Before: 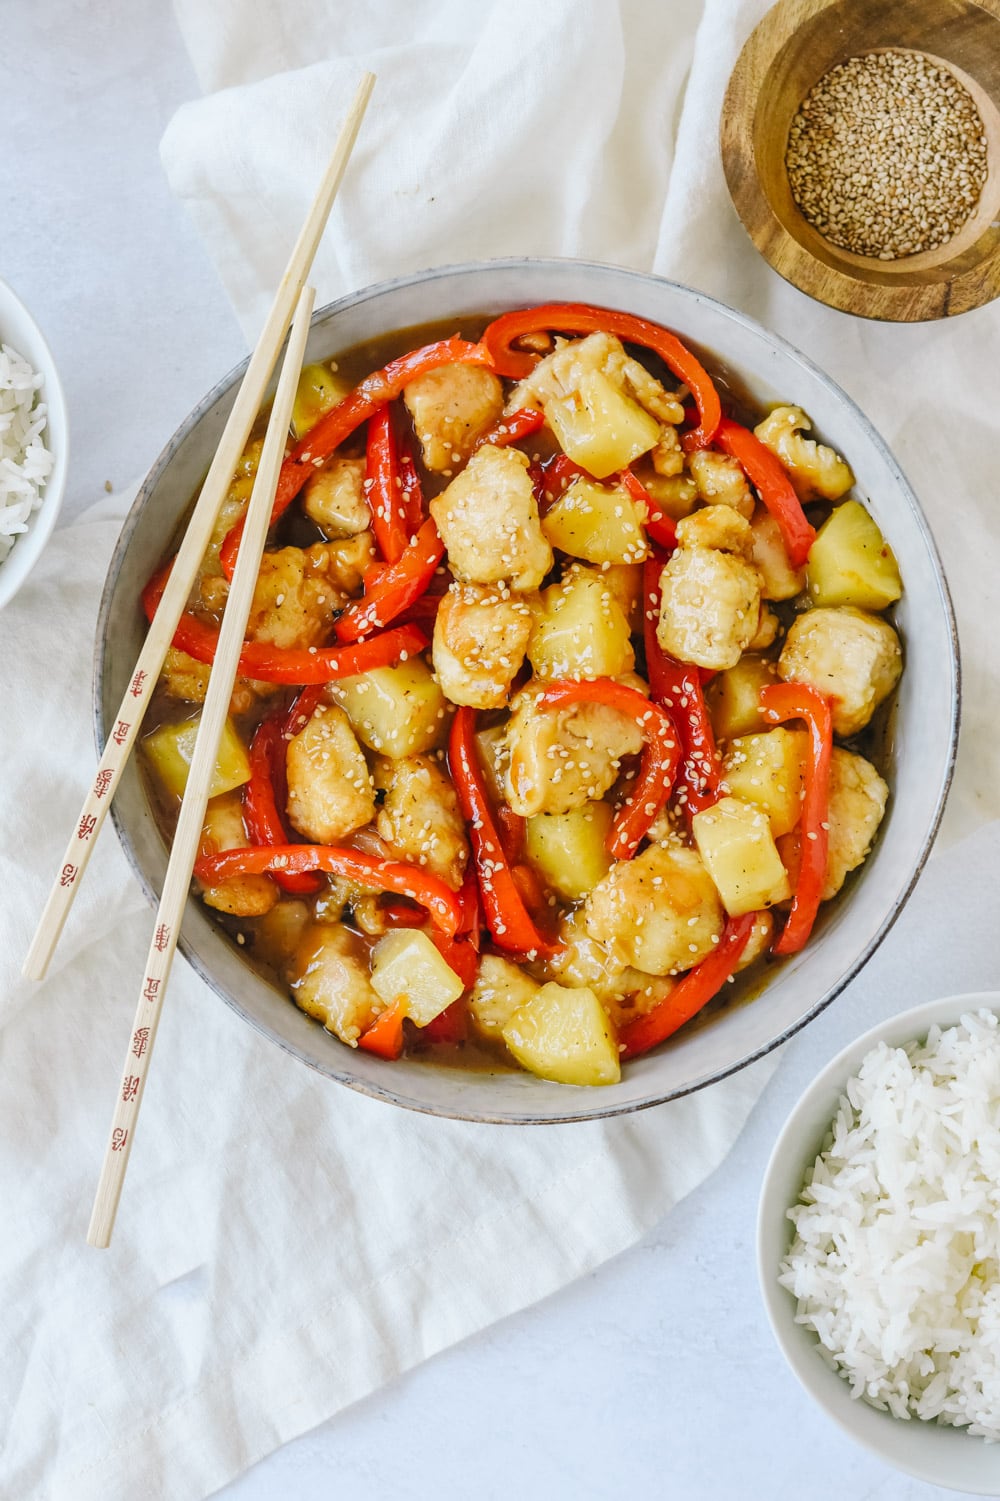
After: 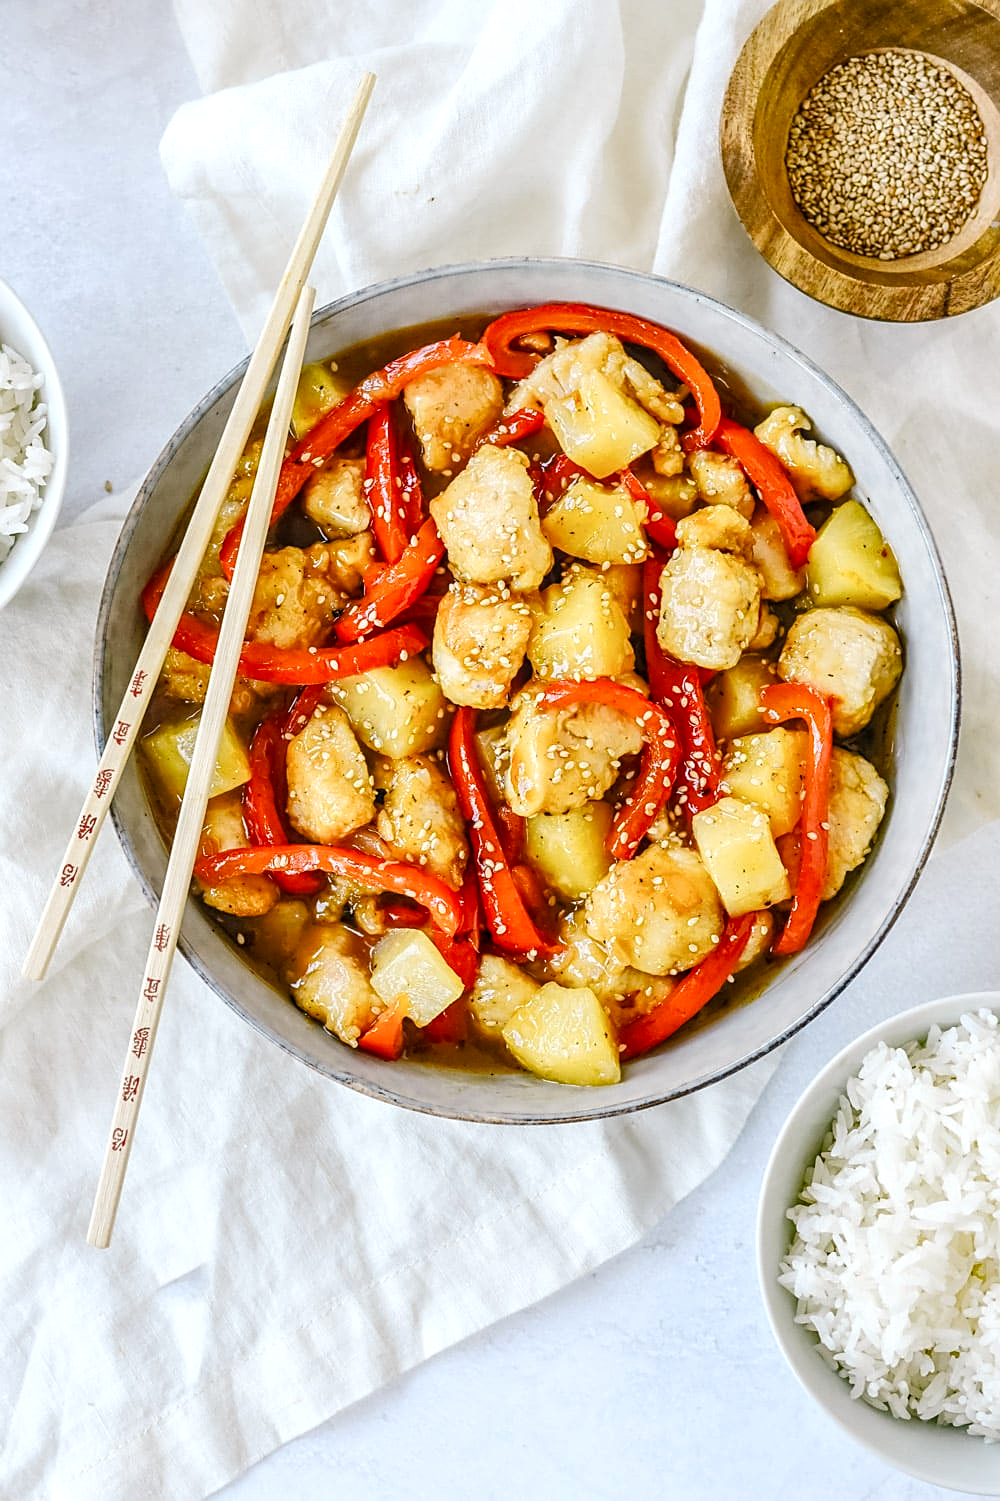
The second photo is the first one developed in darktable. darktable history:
local contrast: detail 130%
sharpen: on, module defaults
color balance rgb: linear chroma grading › shadows 32%, linear chroma grading › global chroma -2%, linear chroma grading › mid-tones 4%, perceptual saturation grading › global saturation -2%, perceptual saturation grading › highlights -8%, perceptual saturation grading › mid-tones 8%, perceptual saturation grading › shadows 4%, perceptual brilliance grading › highlights 8%, perceptual brilliance grading › mid-tones 4%, perceptual brilliance grading › shadows 2%, global vibrance 16%, saturation formula JzAzBz (2021)
